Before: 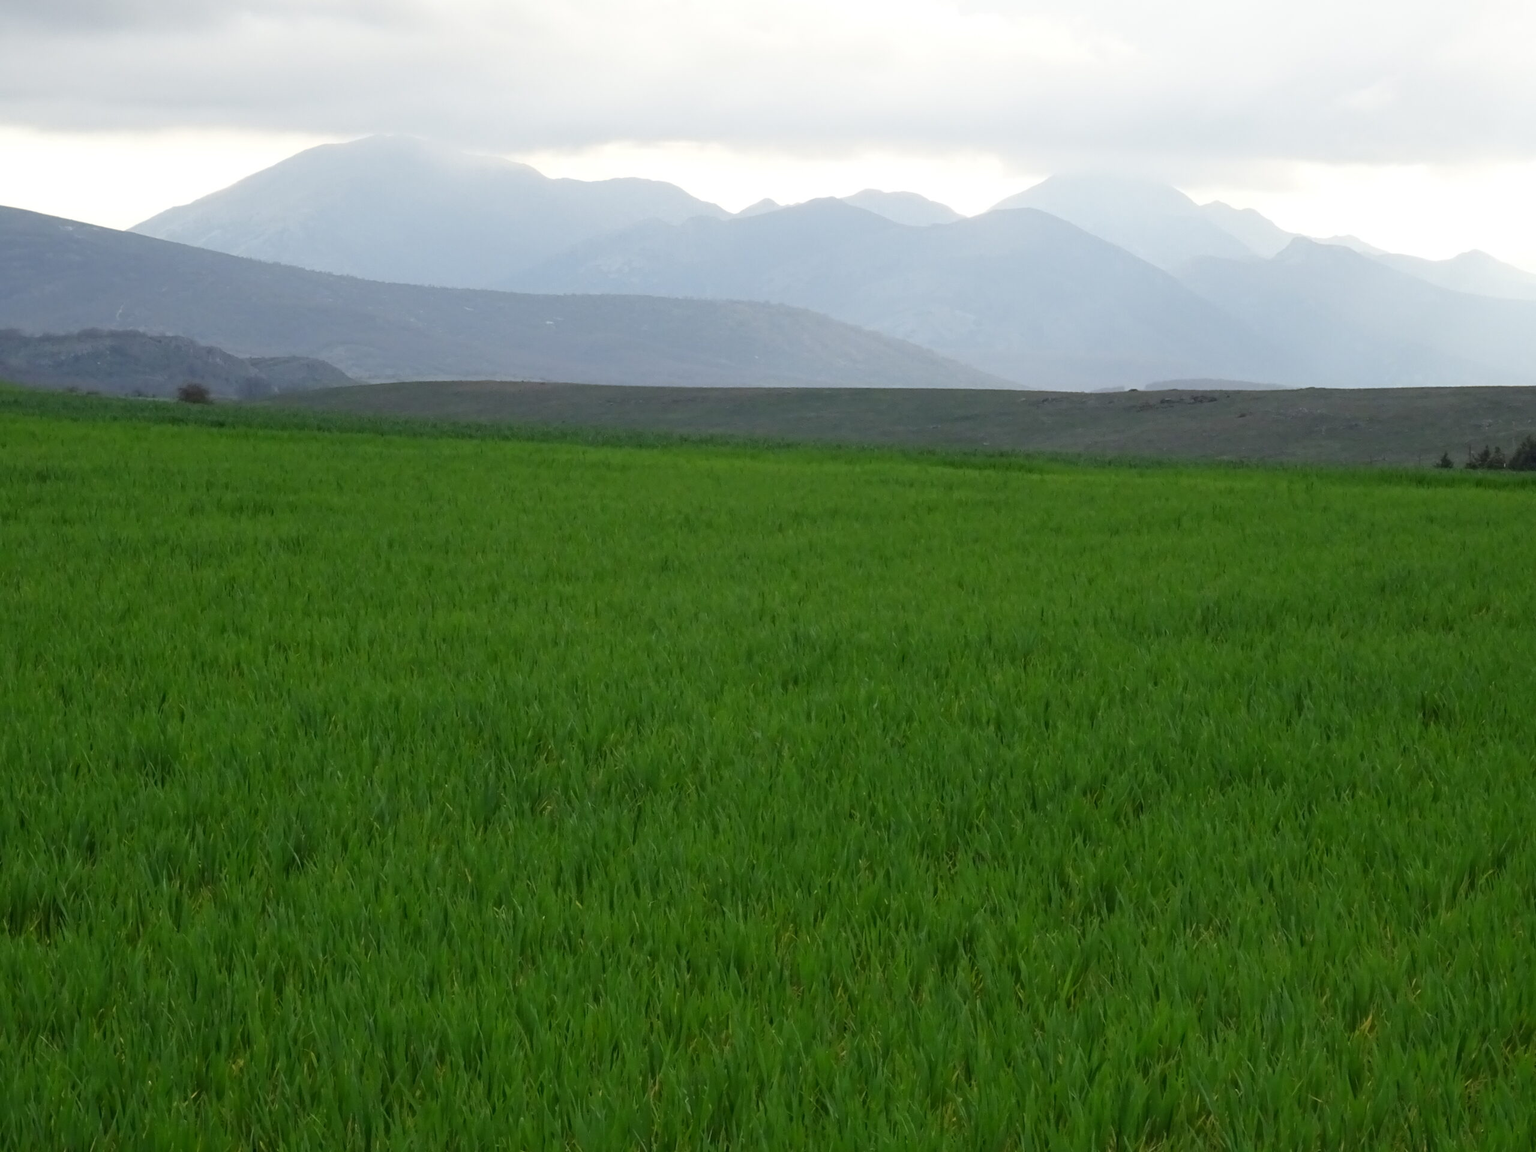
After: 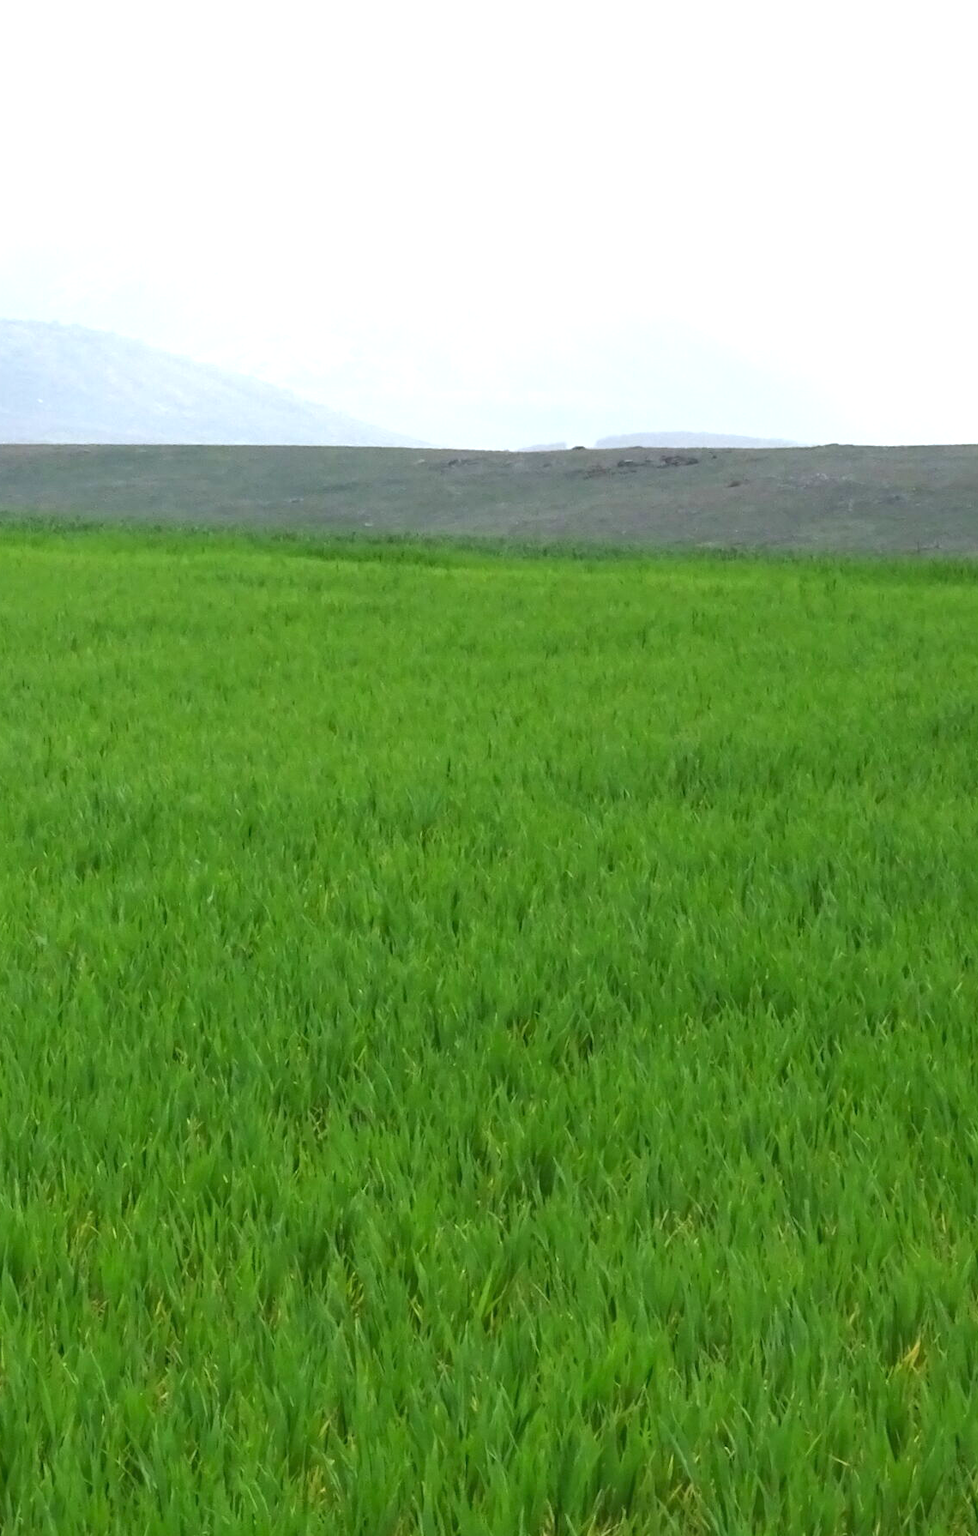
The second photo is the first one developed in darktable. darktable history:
exposure: black level correction 0, exposure 1.199 EV, compensate highlight preservation false
crop: left 47.452%, top 6.701%, right 7.977%
